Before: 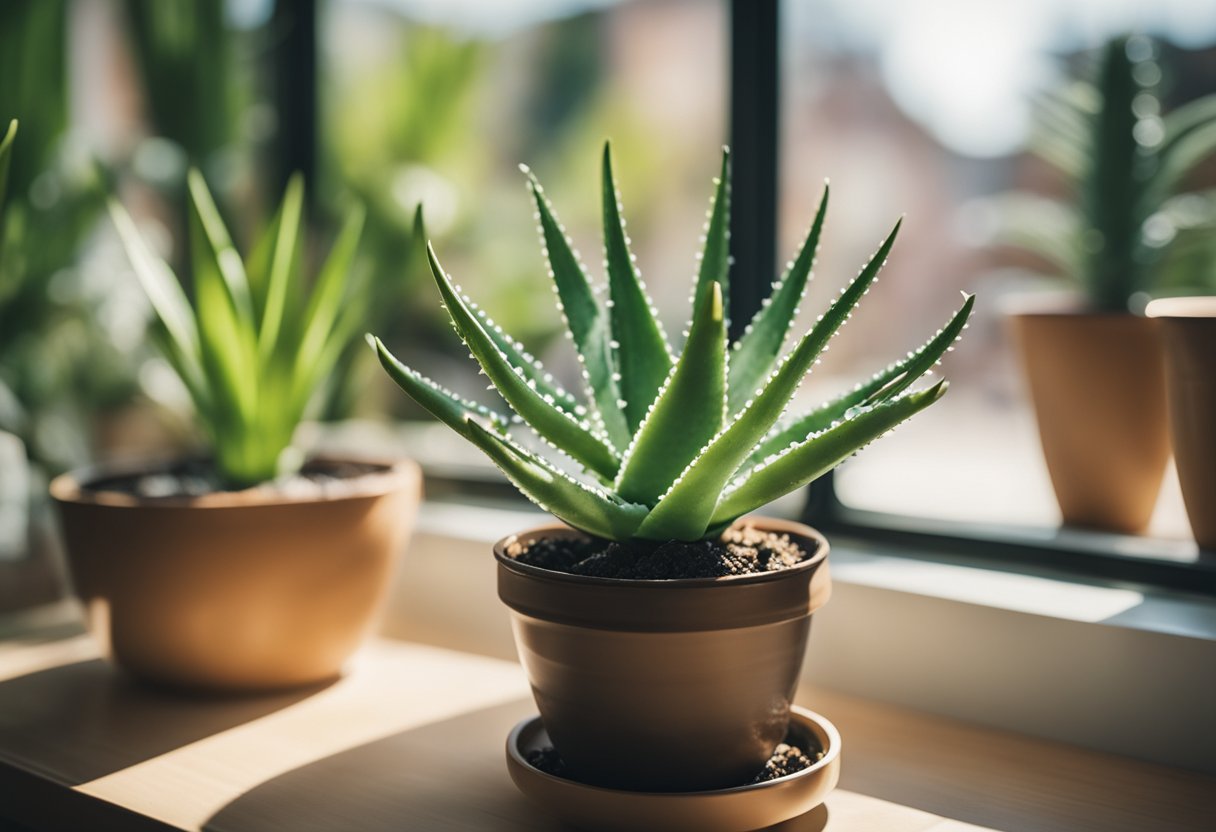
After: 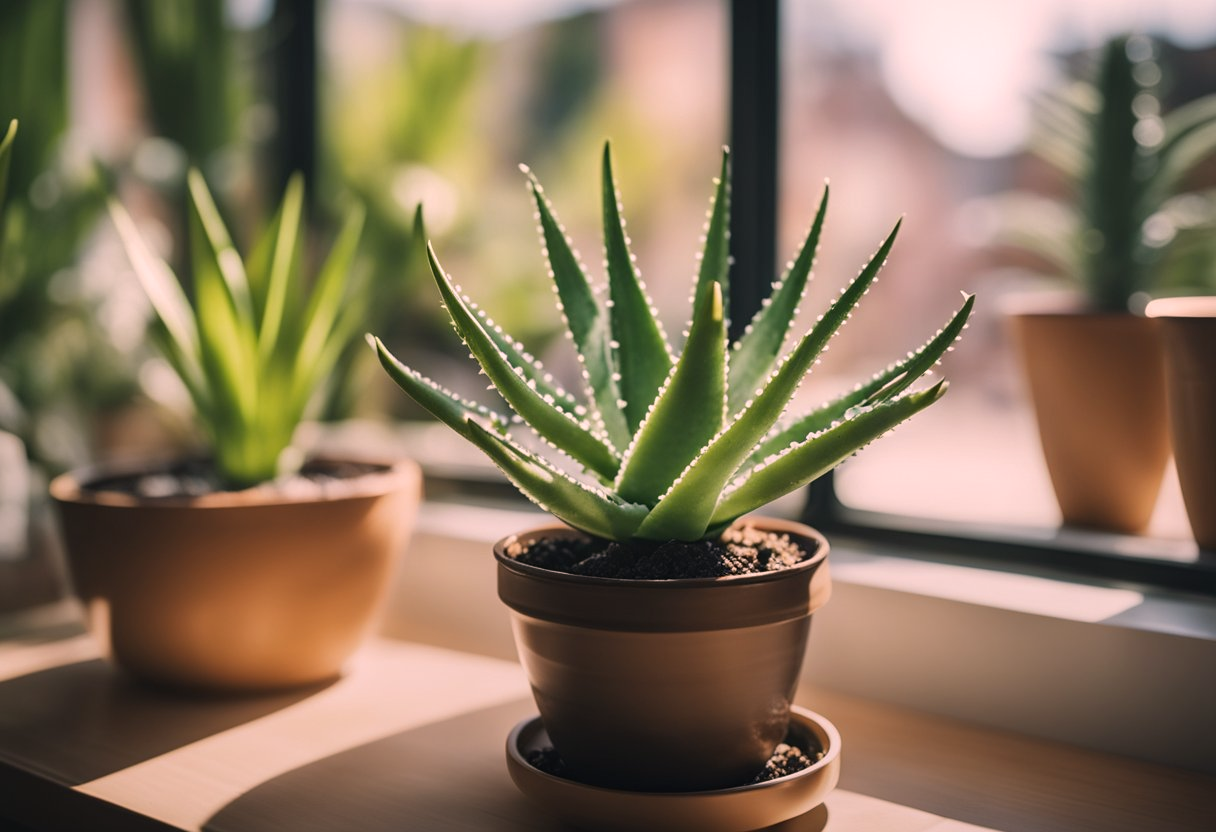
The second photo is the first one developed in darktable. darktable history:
graduated density: rotation -180°, offset 24.95
color correction: highlights a* 14.52, highlights b* 4.84
